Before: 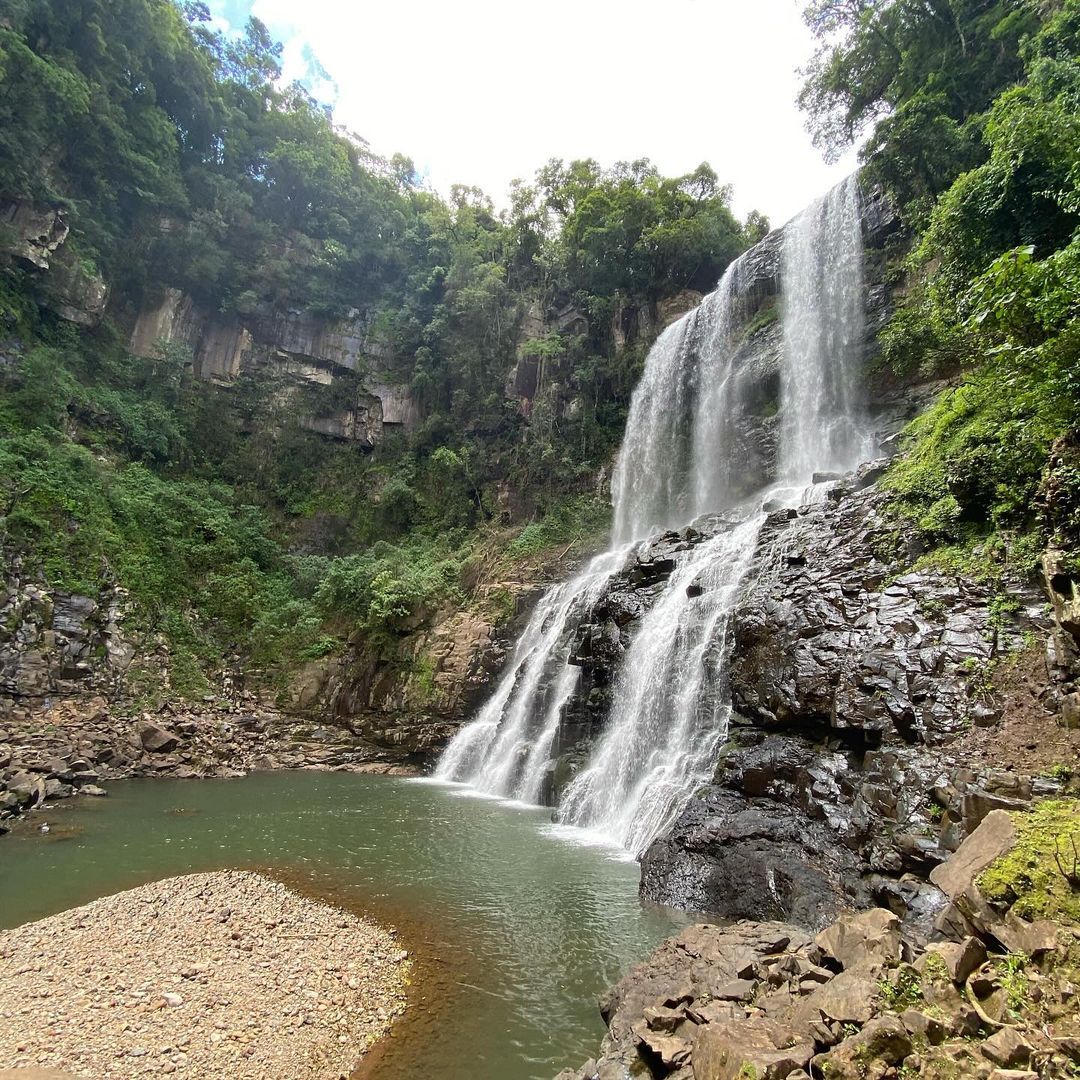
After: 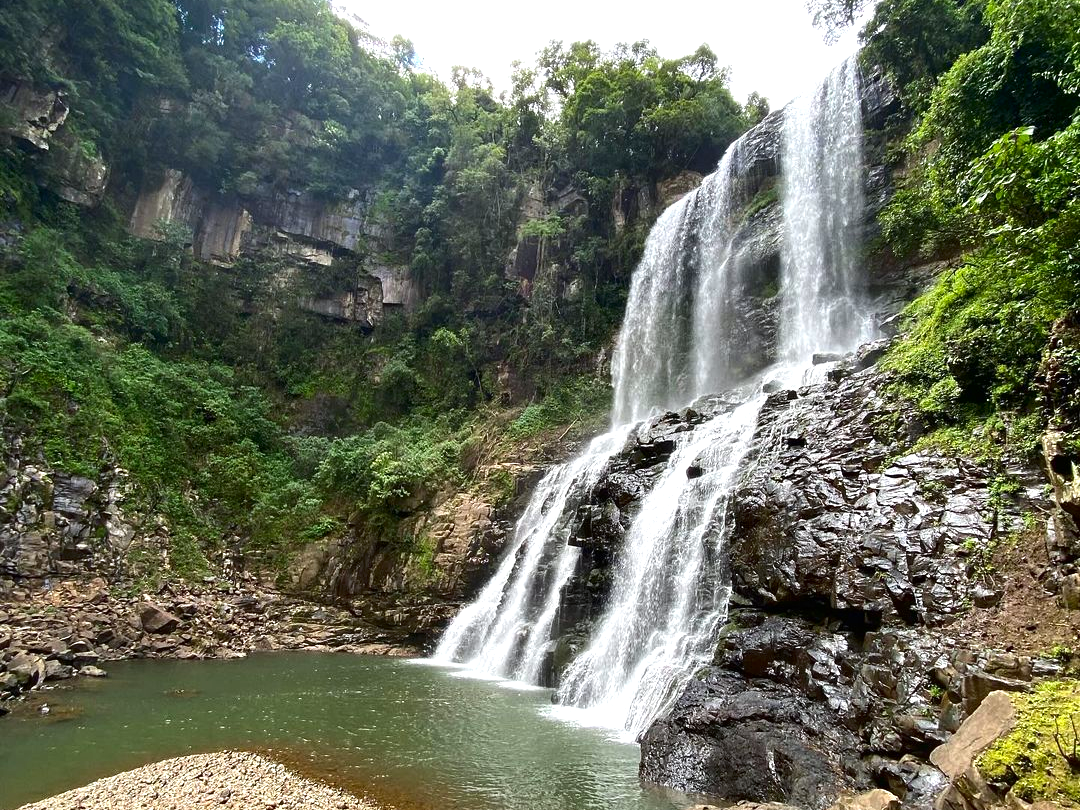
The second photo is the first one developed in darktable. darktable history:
exposure: exposure 0.515 EV, compensate highlight preservation false
contrast brightness saturation: contrast 0.07, brightness -0.14, saturation 0.11
crop: top 11.038%, bottom 13.962%
white balance: red 0.988, blue 1.017
